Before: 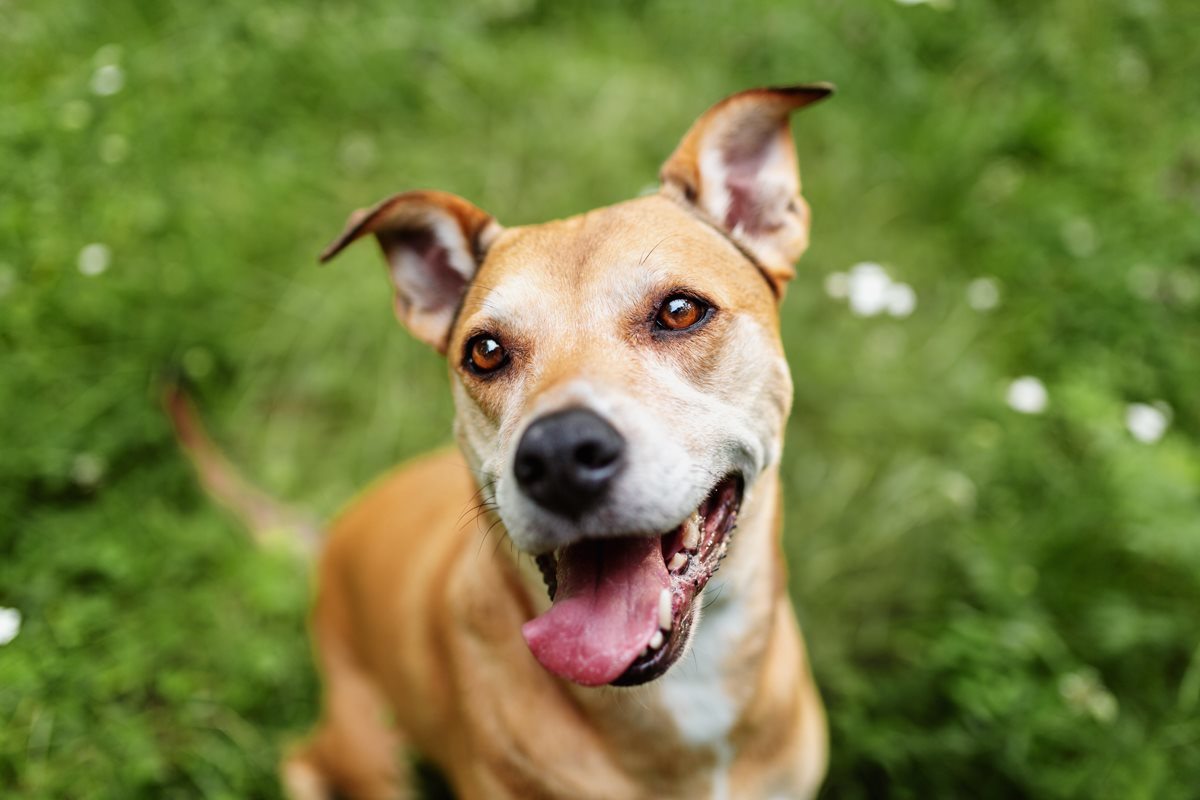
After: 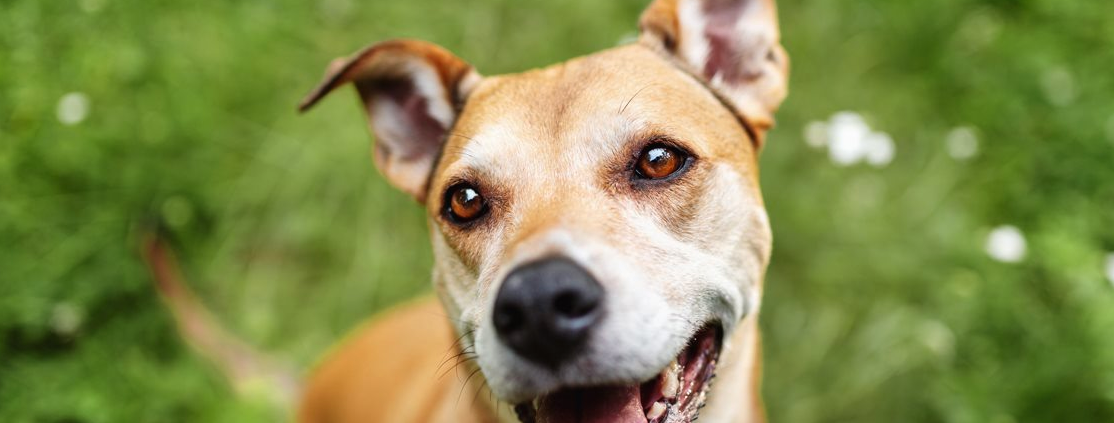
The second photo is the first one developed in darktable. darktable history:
exposure: black level correction -0.001, exposure 0.08 EV, compensate highlight preservation false
shadows and highlights: shadows 47.73, highlights -42.08, soften with gaussian
crop: left 1.795%, top 18.878%, right 5.362%, bottom 28.18%
